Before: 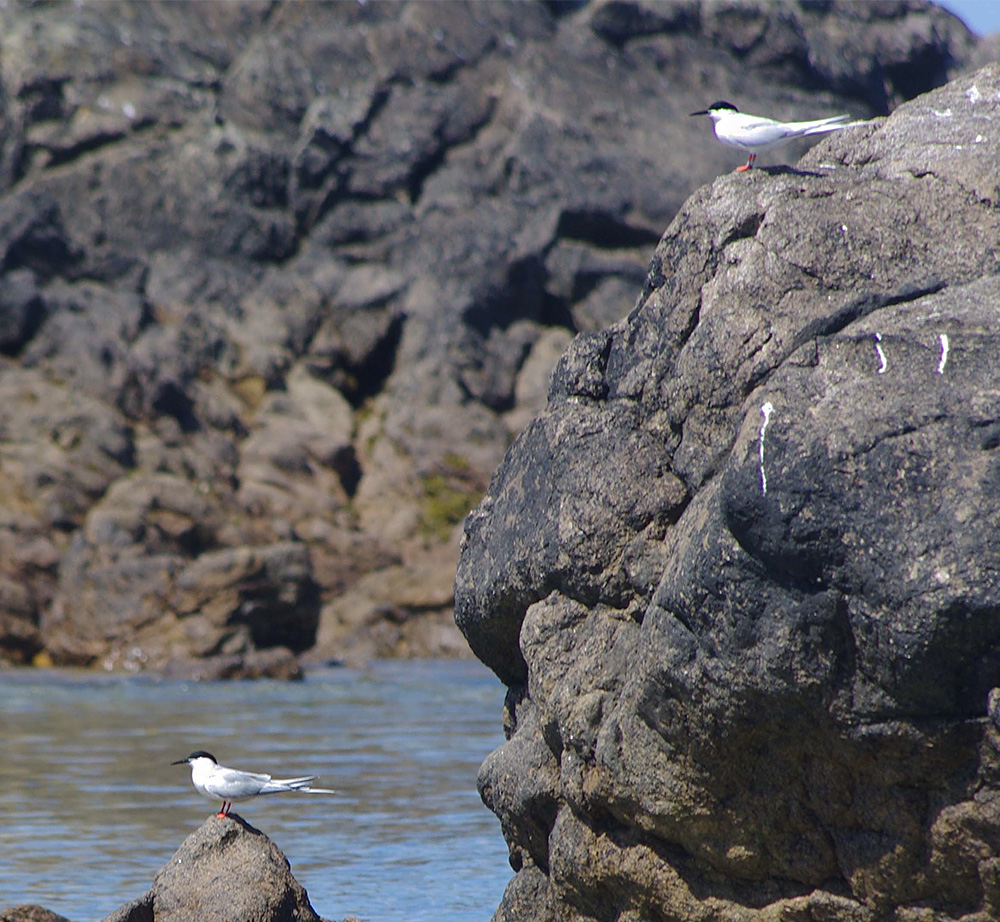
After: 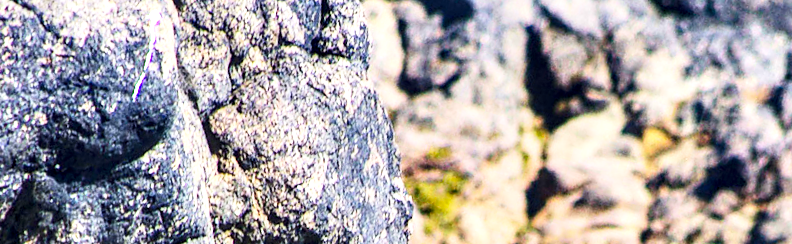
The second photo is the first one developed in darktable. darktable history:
base curve: curves: ch0 [(0, 0) (0.007, 0.004) (0.027, 0.03) (0.046, 0.07) (0.207, 0.54) (0.442, 0.872) (0.673, 0.972) (1, 1)], preserve colors none
contrast brightness saturation: contrast 0.24, brightness 0.26, saturation 0.39
local contrast: highlights 60%, shadows 60%, detail 160%
crop and rotate: angle 16.12°, top 30.835%, bottom 35.653%
